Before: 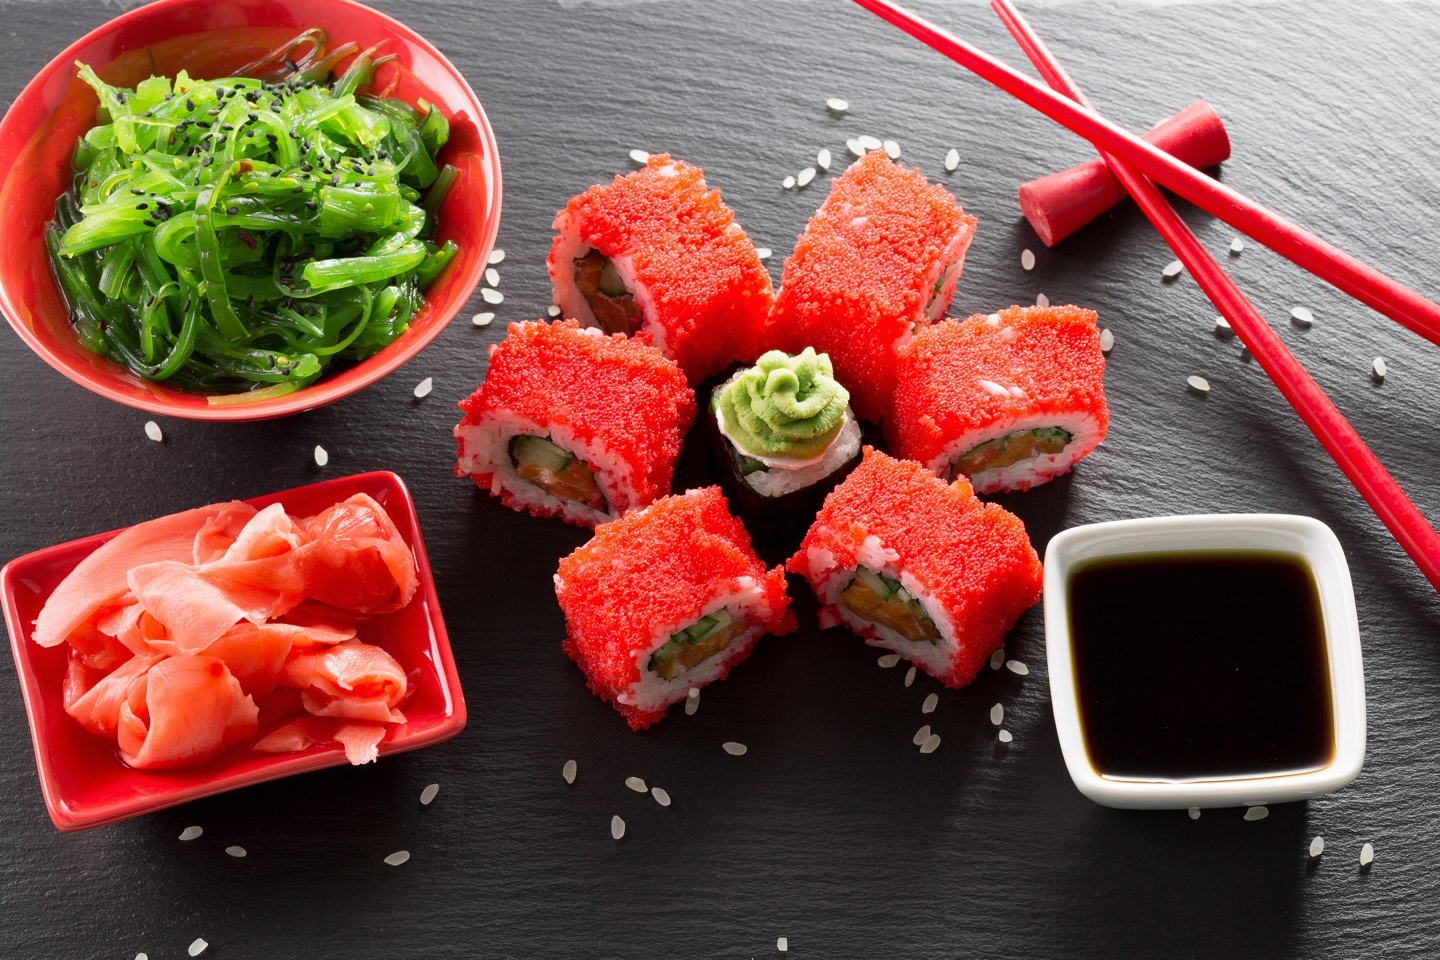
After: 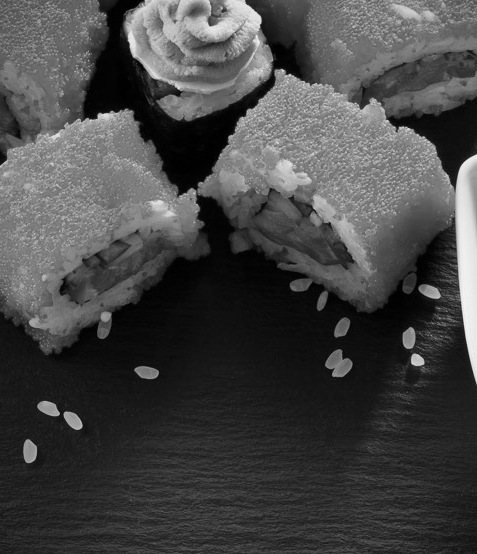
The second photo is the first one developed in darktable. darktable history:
monochrome: on, module defaults
crop: left 40.878%, top 39.176%, right 25.993%, bottom 3.081%
vignetting: on, module defaults
shadows and highlights: shadows 37.27, highlights -28.18, soften with gaussian
